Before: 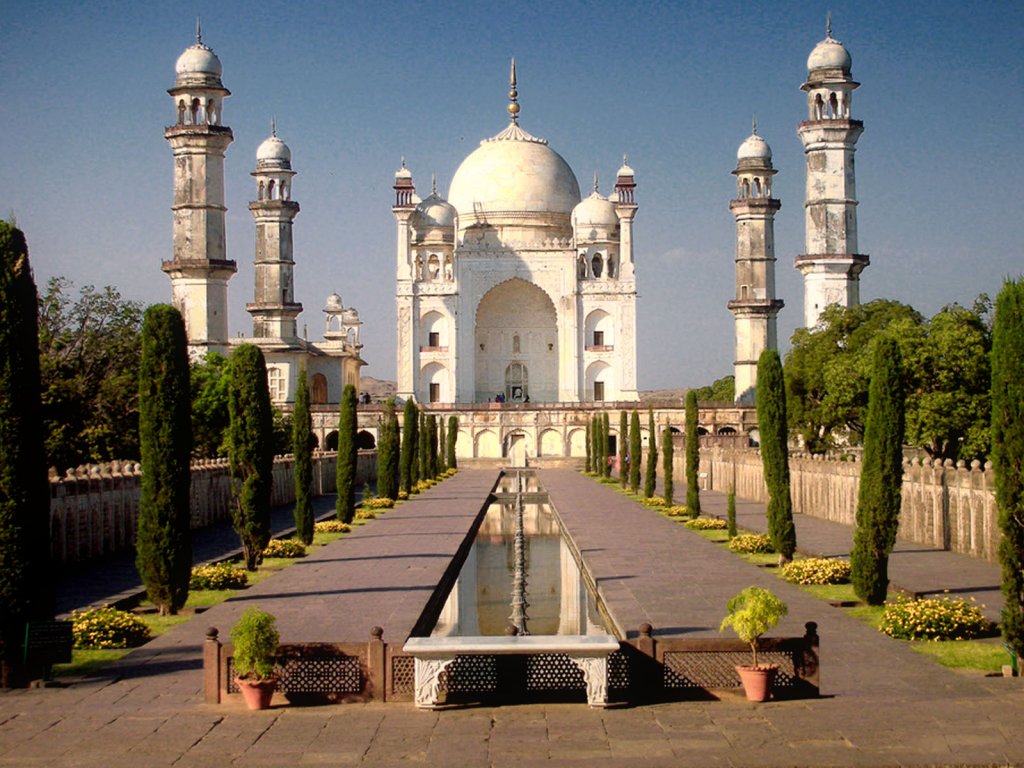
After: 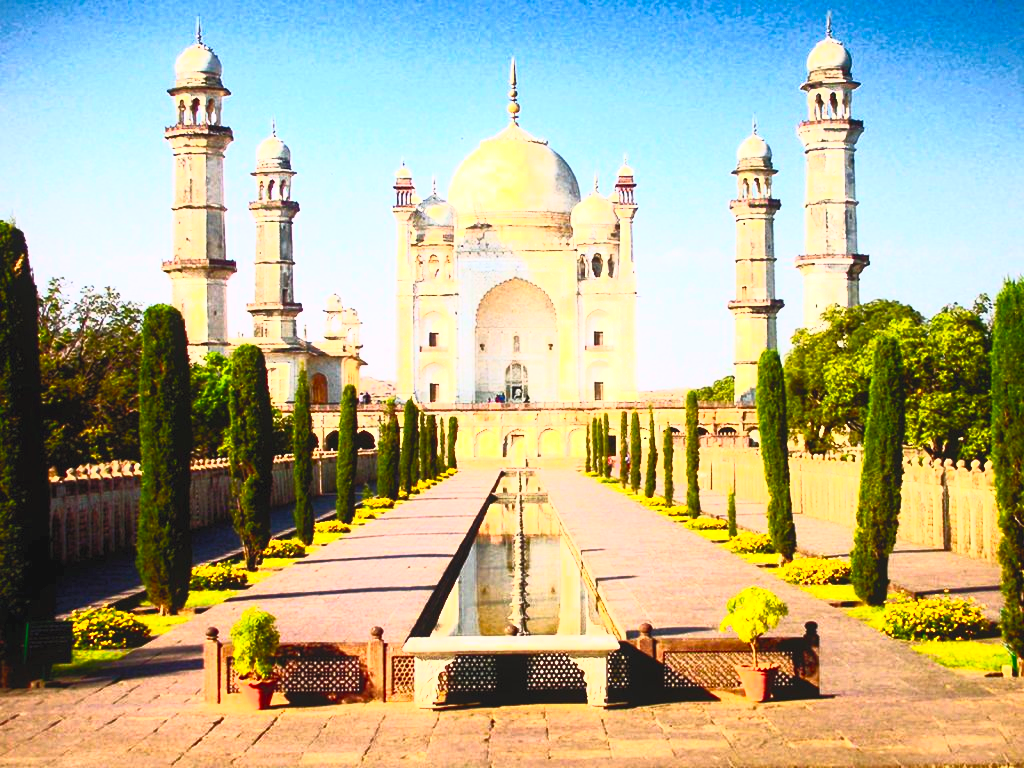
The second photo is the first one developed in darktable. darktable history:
exposure: black level correction 0, exposure 0.199 EV, compensate highlight preservation false
contrast brightness saturation: contrast 0.984, brightness 0.99, saturation 0.984
